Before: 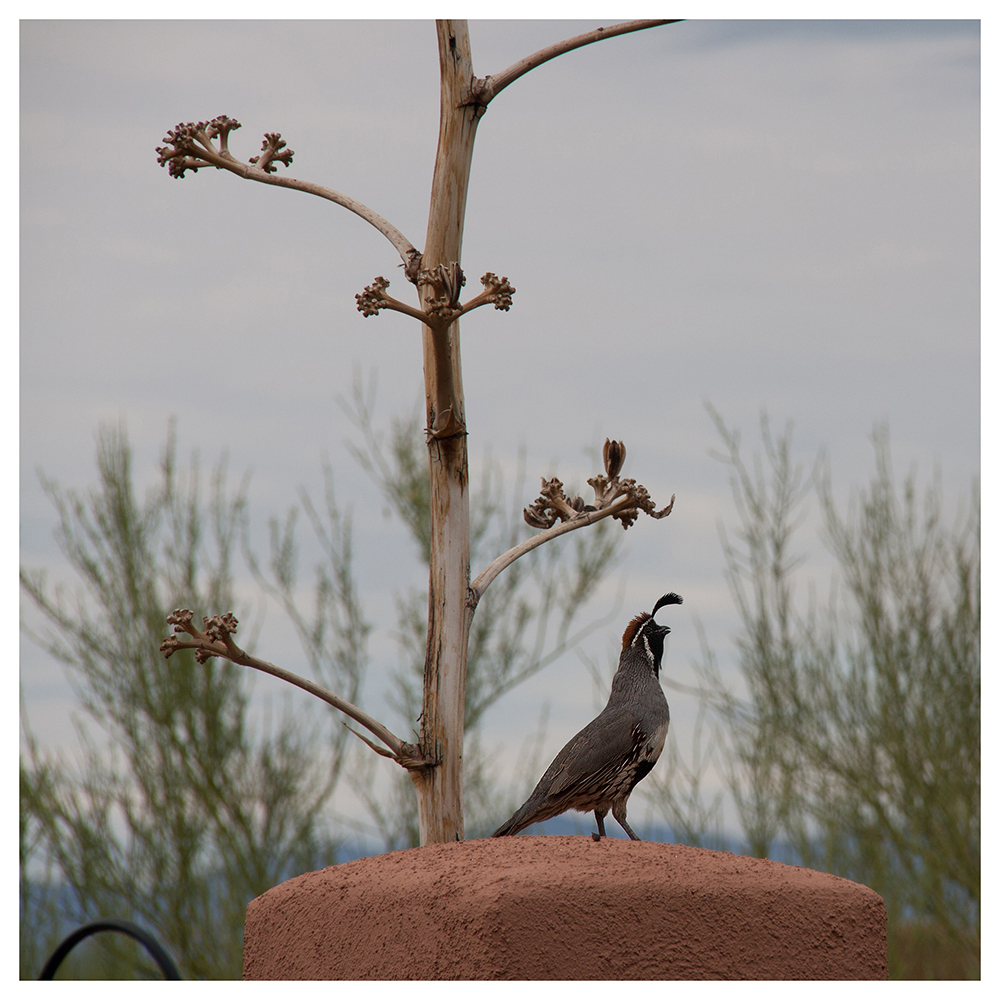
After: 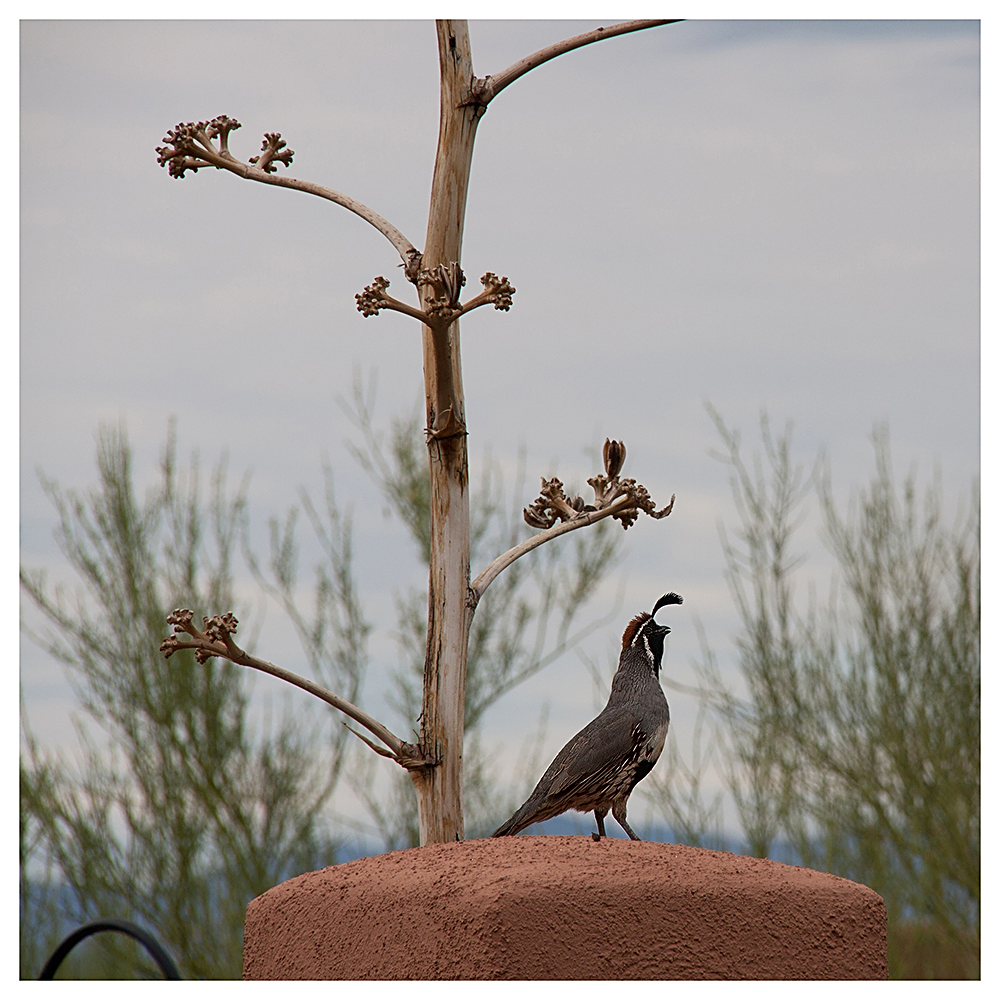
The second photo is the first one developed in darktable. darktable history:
contrast brightness saturation: contrast 0.1, brightness 0.03, saturation 0.09
sharpen: on, module defaults
white balance: emerald 1
